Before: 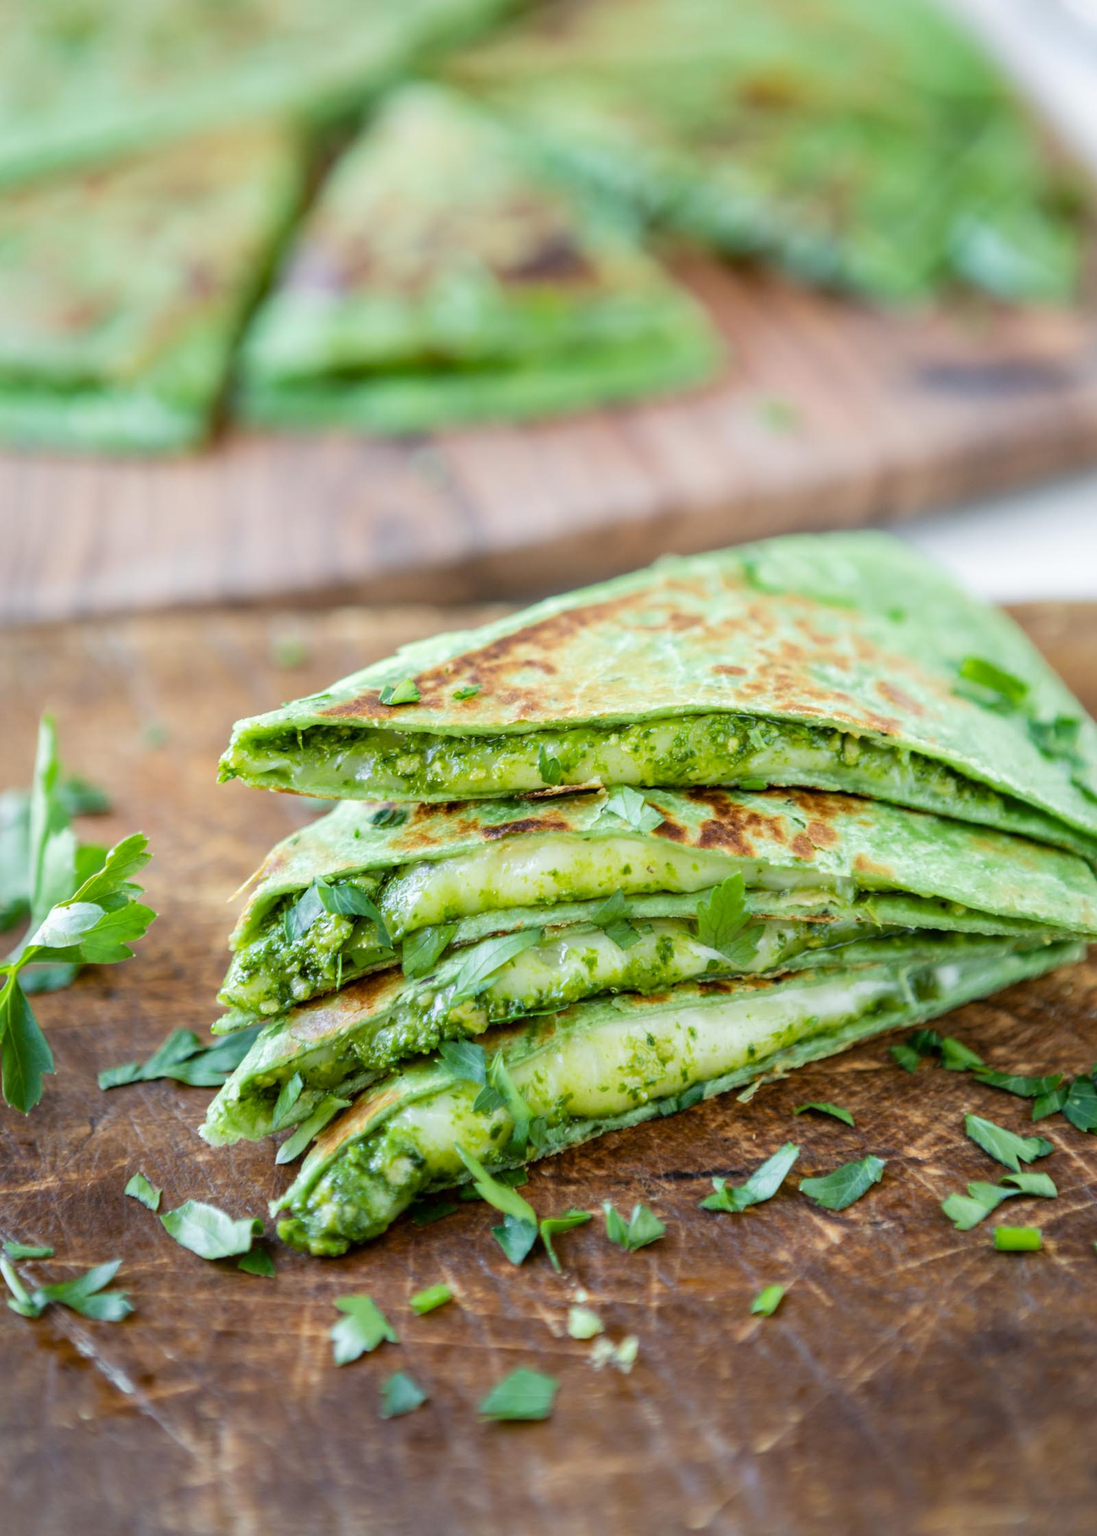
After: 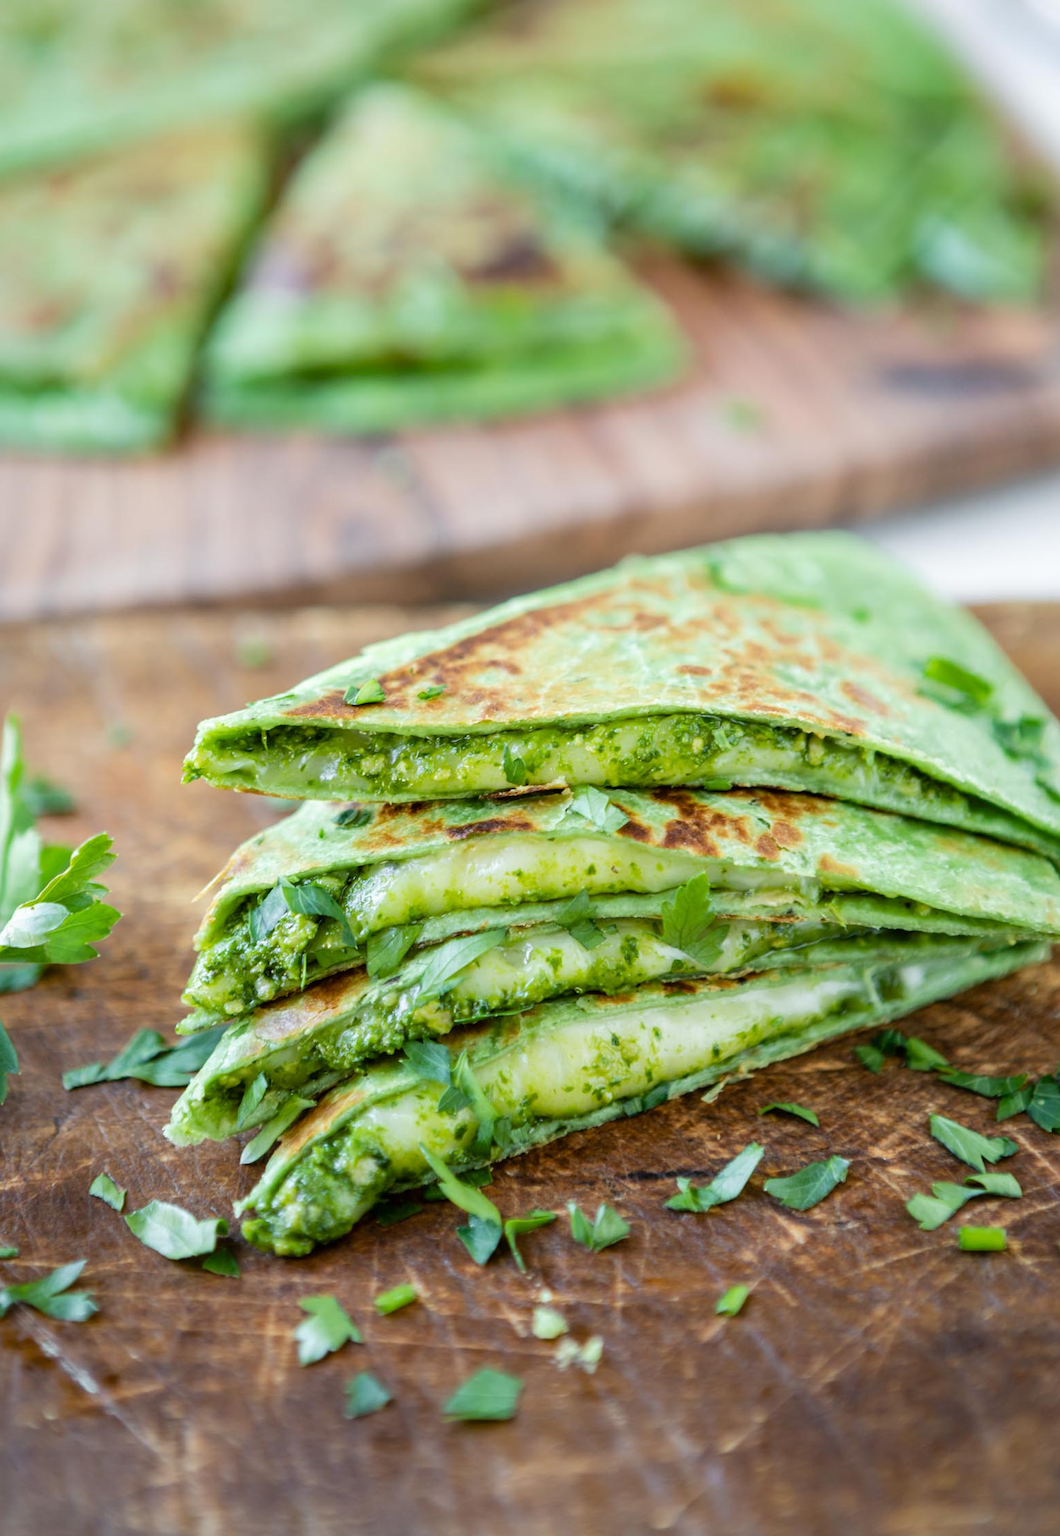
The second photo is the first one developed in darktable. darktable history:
crop and rotate: left 3.3%
exposure: compensate highlight preservation false
